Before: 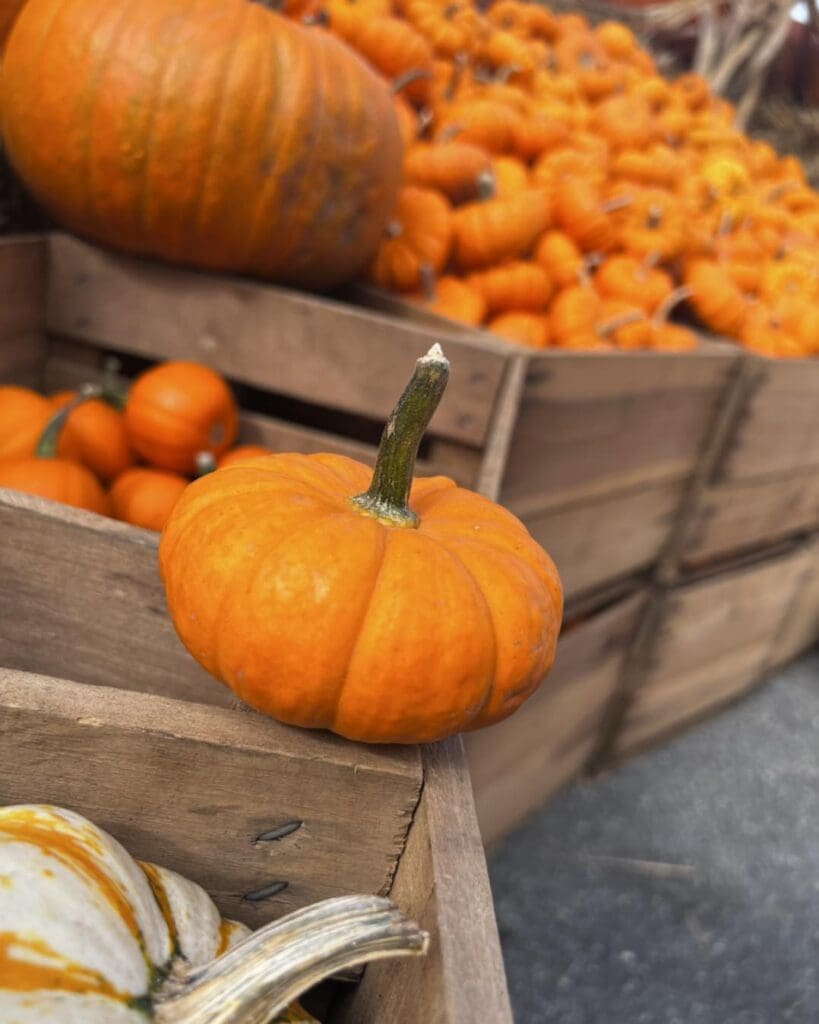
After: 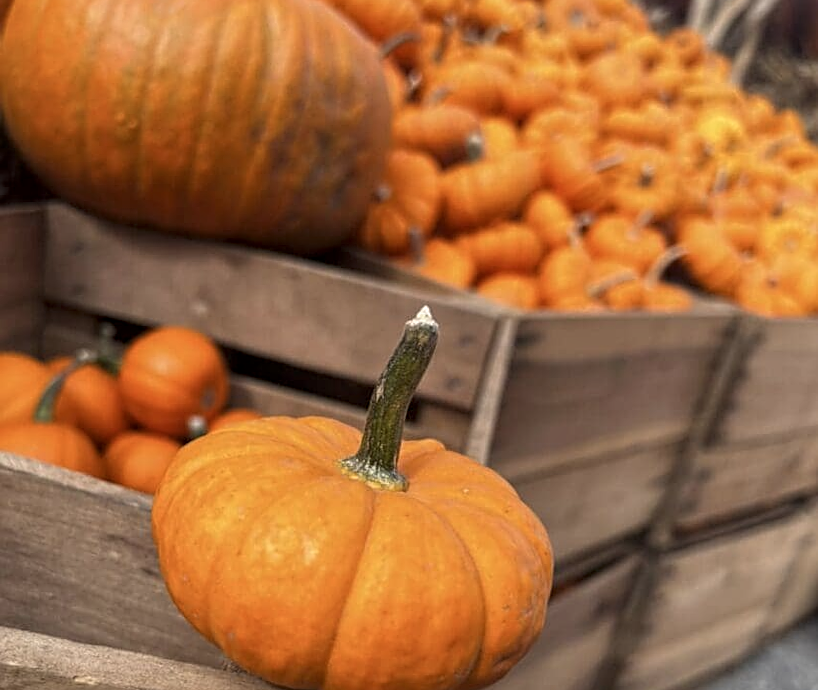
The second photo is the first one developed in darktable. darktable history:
crop and rotate: top 4.848%, bottom 29.503%
rotate and perspective: lens shift (horizontal) -0.055, automatic cropping off
contrast brightness saturation: saturation -0.1
sharpen: on, module defaults
local contrast: on, module defaults
